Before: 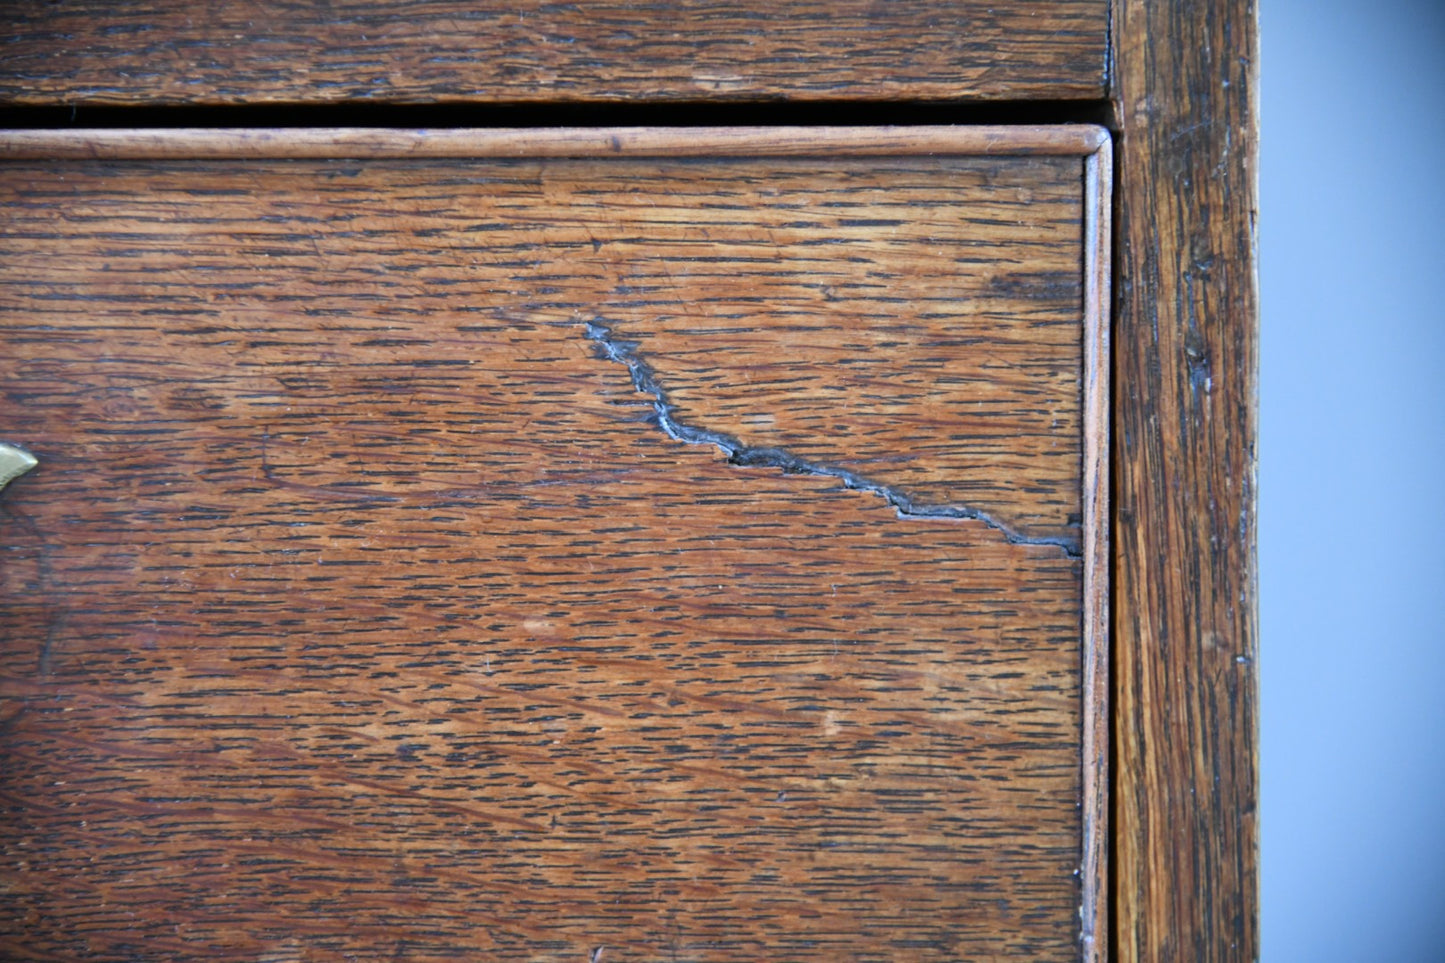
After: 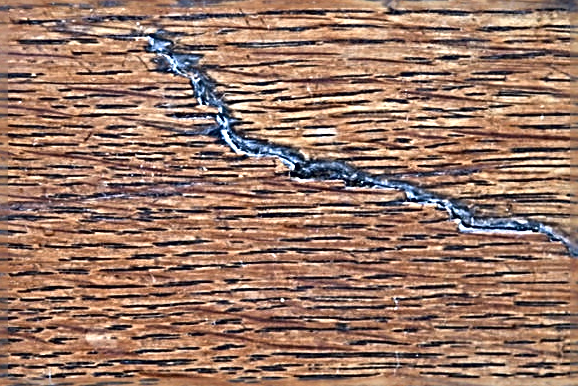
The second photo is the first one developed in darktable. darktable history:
sharpen: radius 3.187, amount 1.742
crop: left 30.344%, top 29.814%, right 29.638%, bottom 30.056%
local contrast: mode bilateral grid, contrast 70, coarseness 74, detail 180%, midtone range 0.2
